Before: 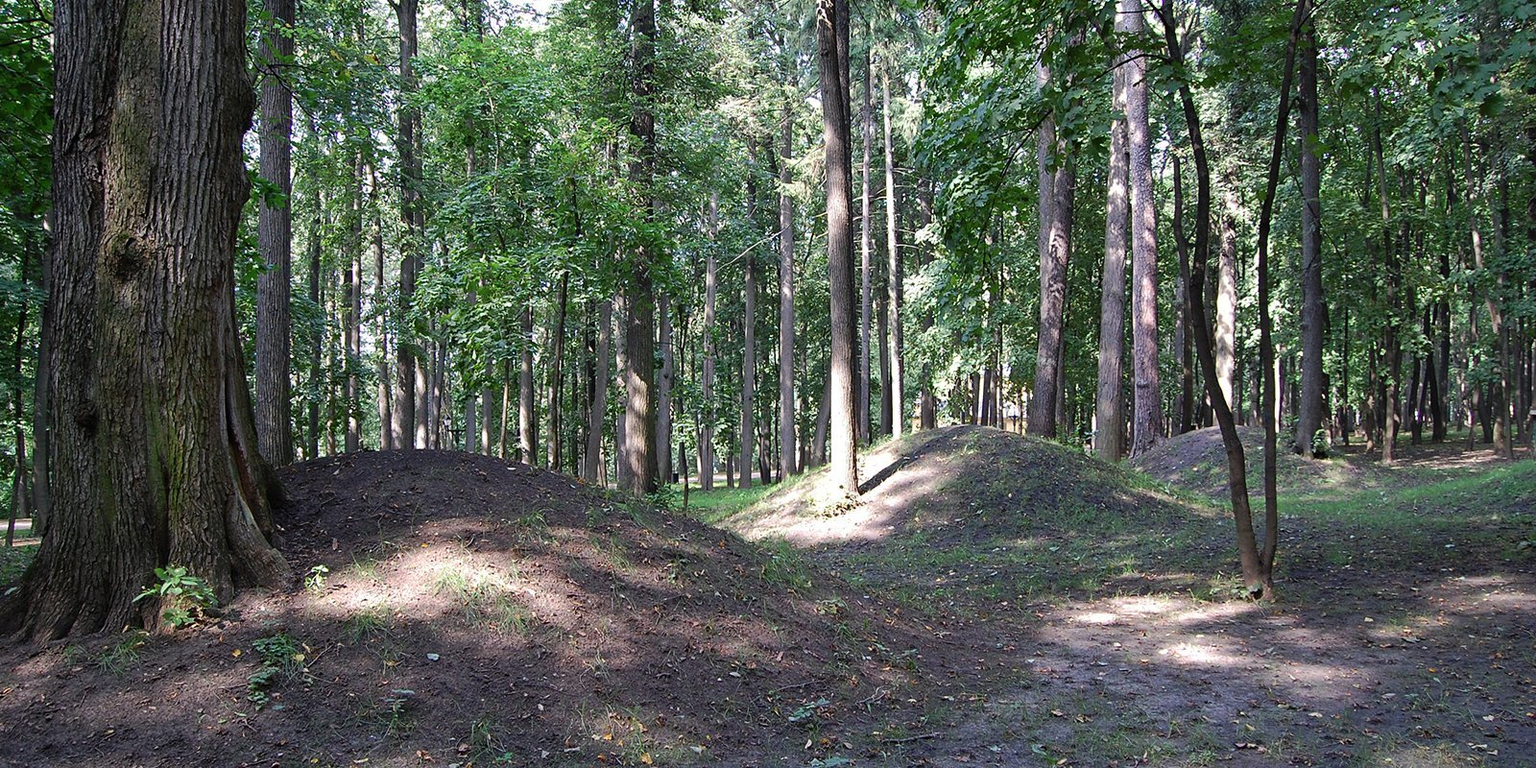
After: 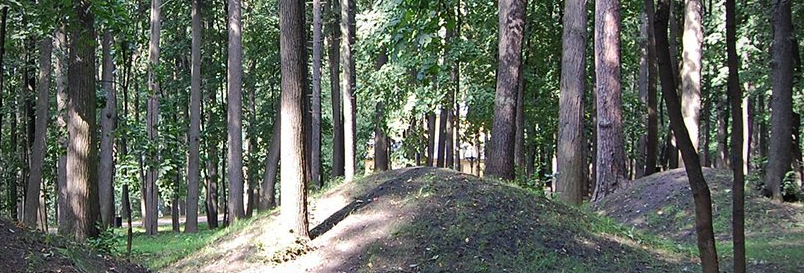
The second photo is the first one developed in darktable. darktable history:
crop: left 36.602%, top 34.579%, right 13.129%, bottom 31.178%
vignetting: on, module defaults
